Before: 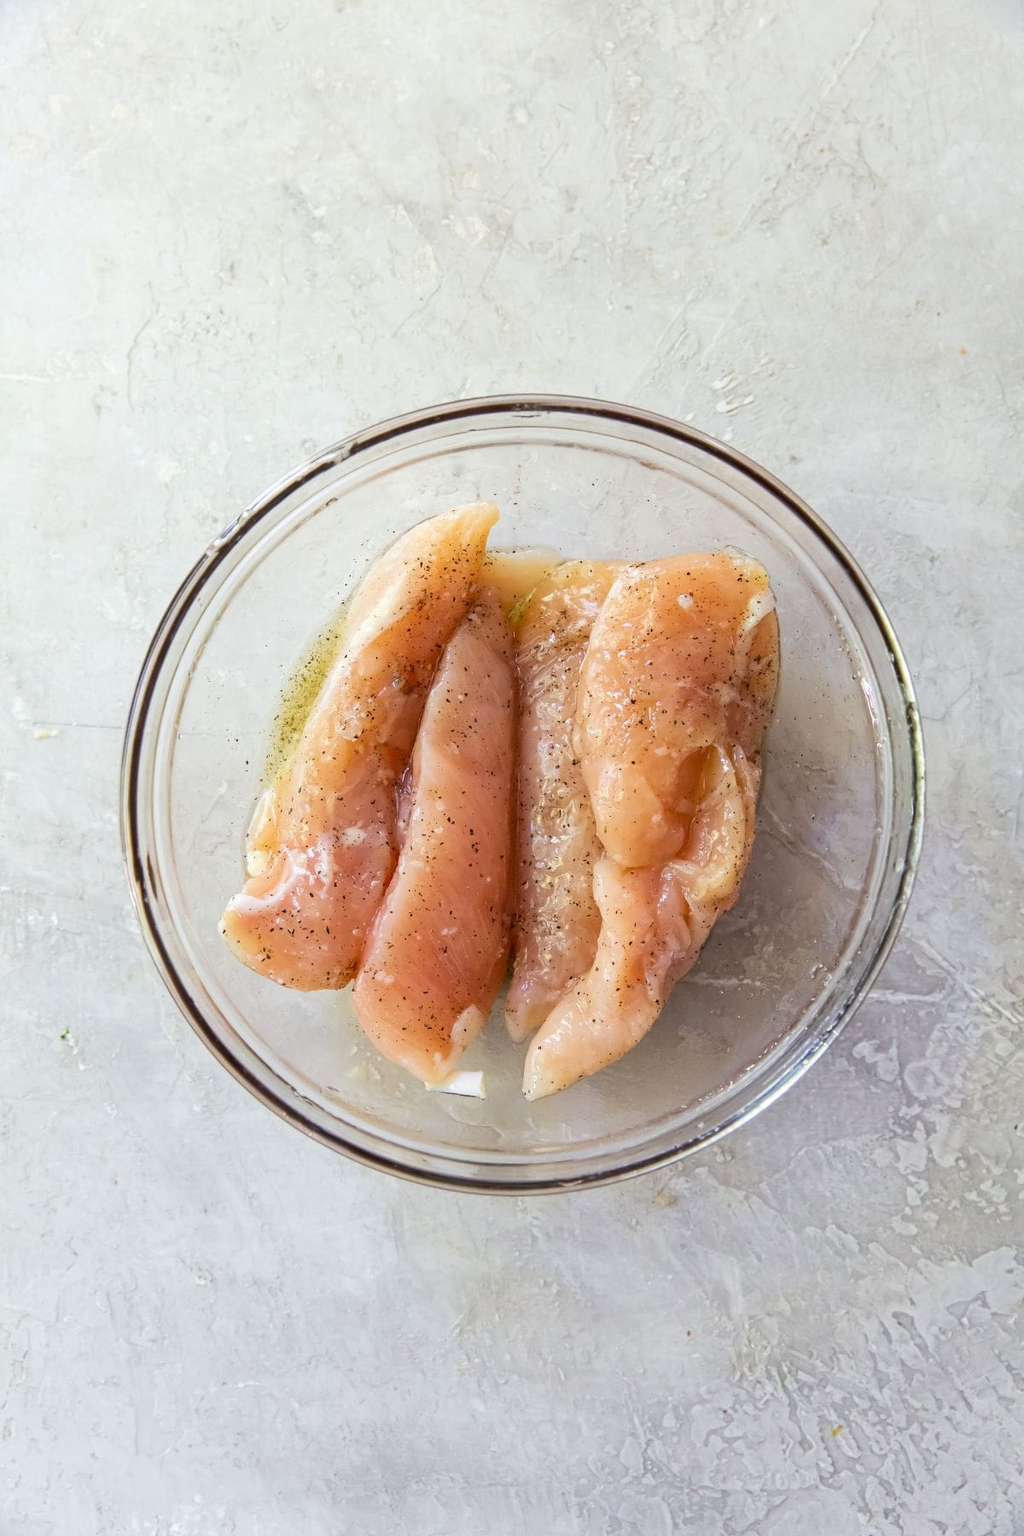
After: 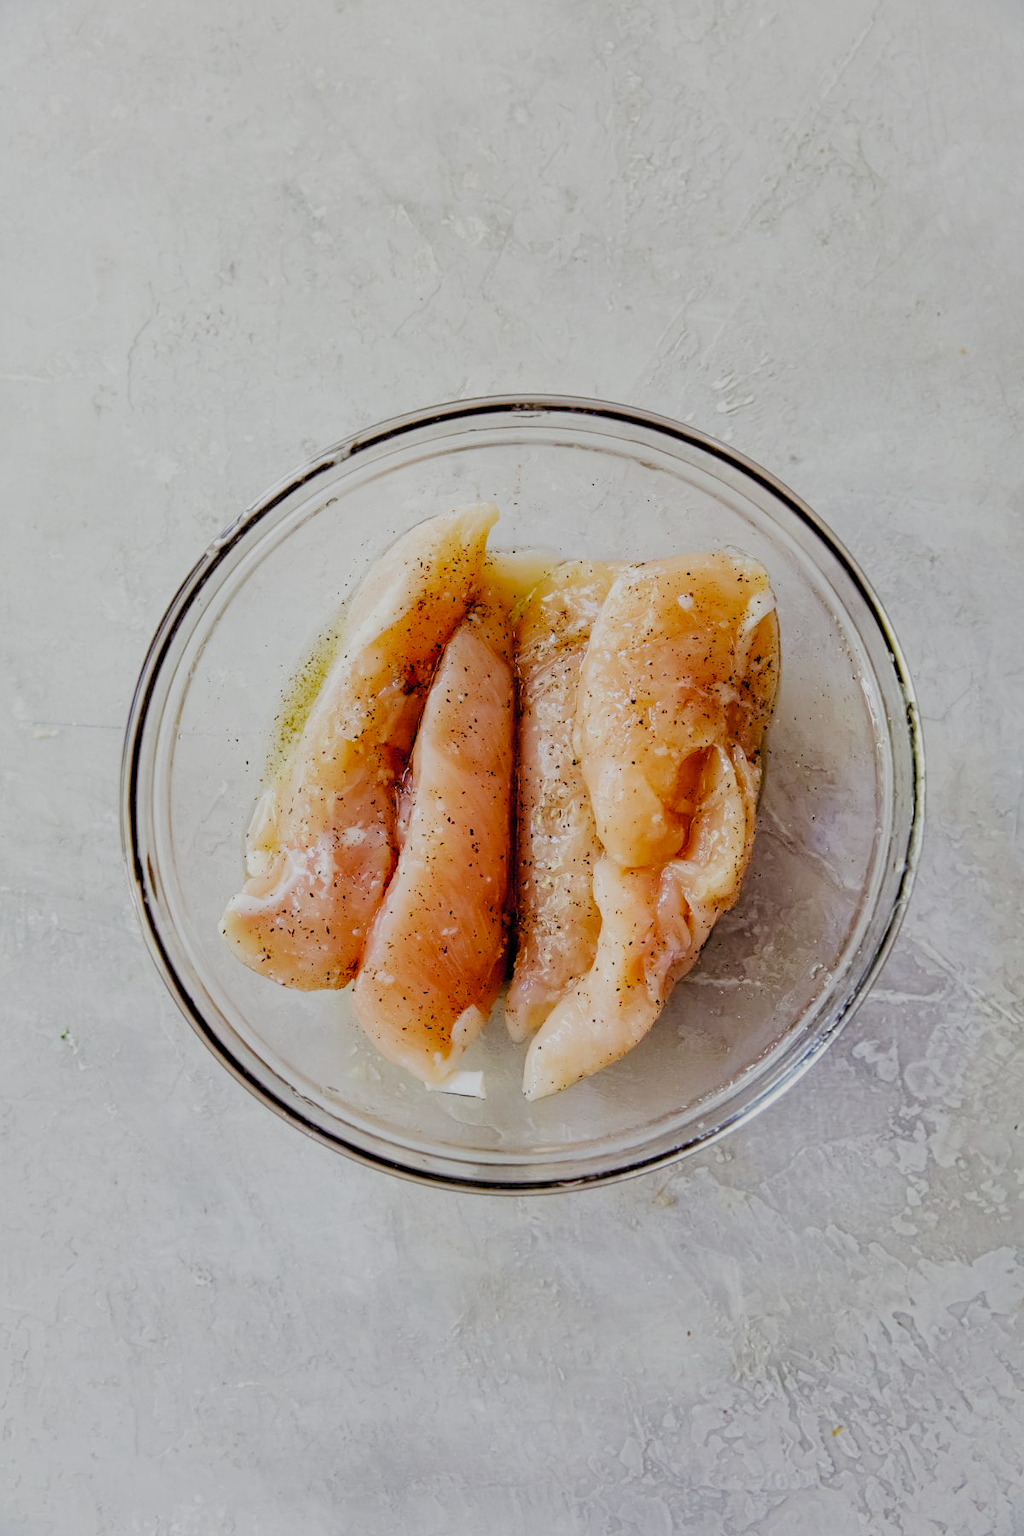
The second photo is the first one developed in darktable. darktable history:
filmic rgb: black relative exposure -2.85 EV, white relative exposure 4.56 EV, hardness 1.77, contrast 1.25, preserve chrominance no, color science v5 (2021)
shadows and highlights: on, module defaults
